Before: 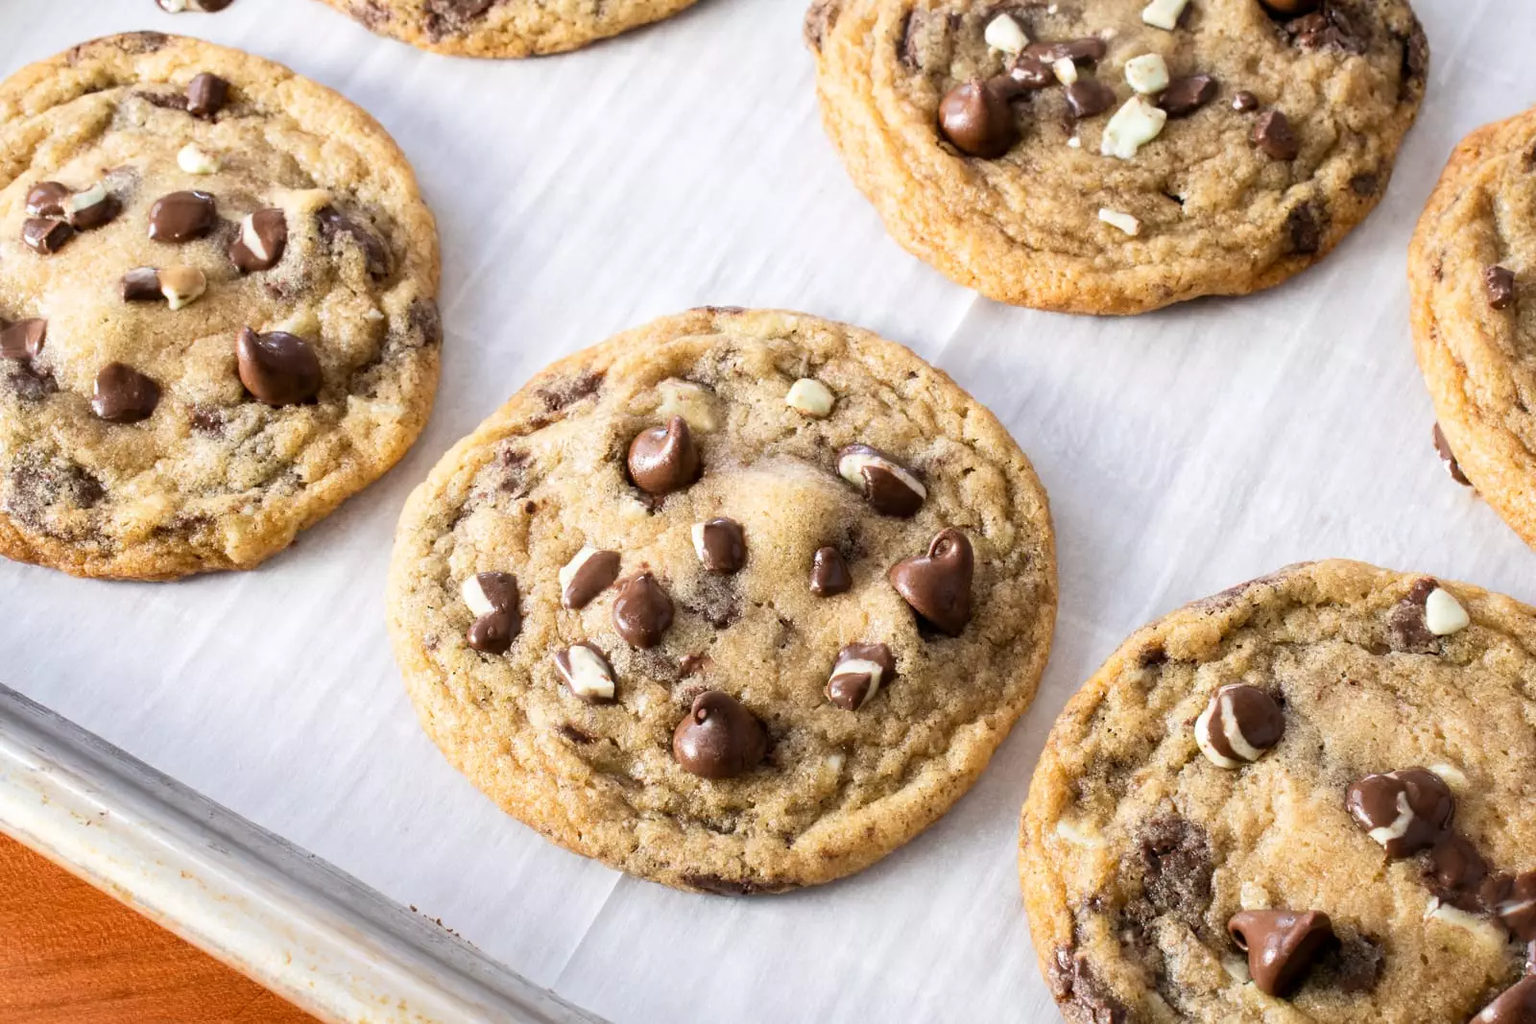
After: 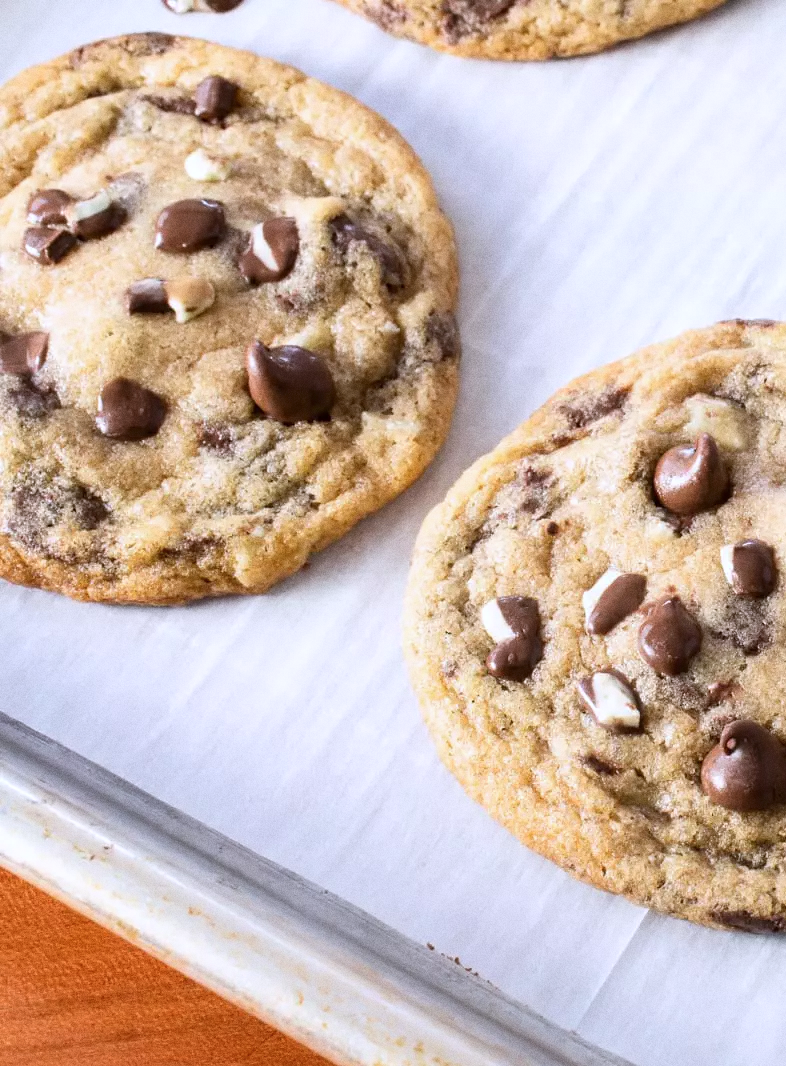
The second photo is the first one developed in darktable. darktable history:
grain: coarseness 0.09 ISO
crop and rotate: left 0%, top 0%, right 50.845%
color calibration: illuminant as shot in camera, x 0.358, y 0.373, temperature 4628.91 K
